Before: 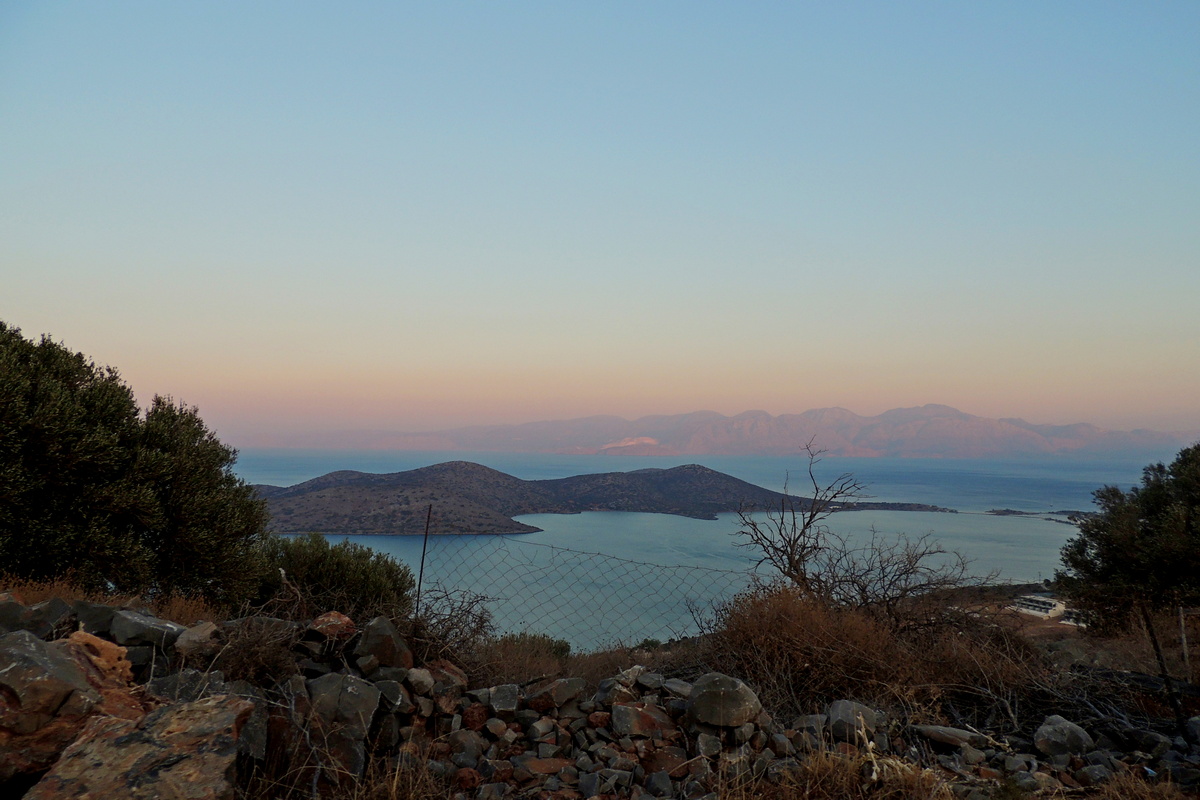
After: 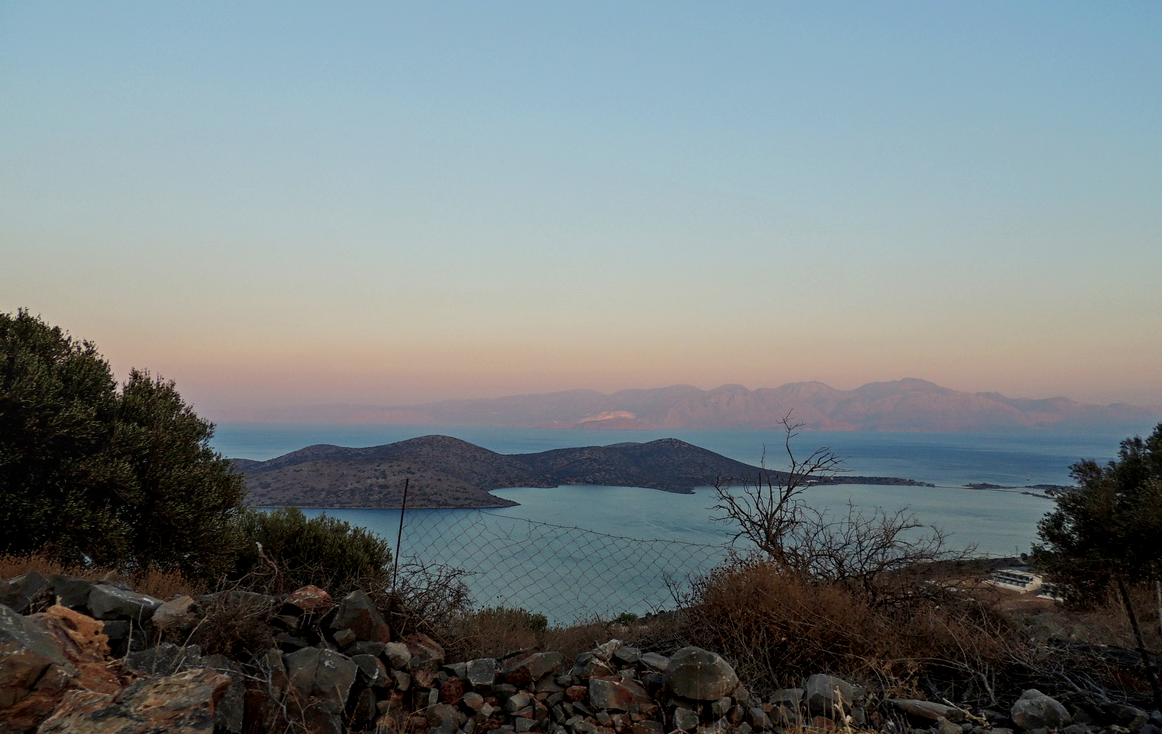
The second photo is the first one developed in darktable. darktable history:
crop: left 1.964%, top 3.251%, right 1.122%, bottom 4.933%
local contrast: on, module defaults
